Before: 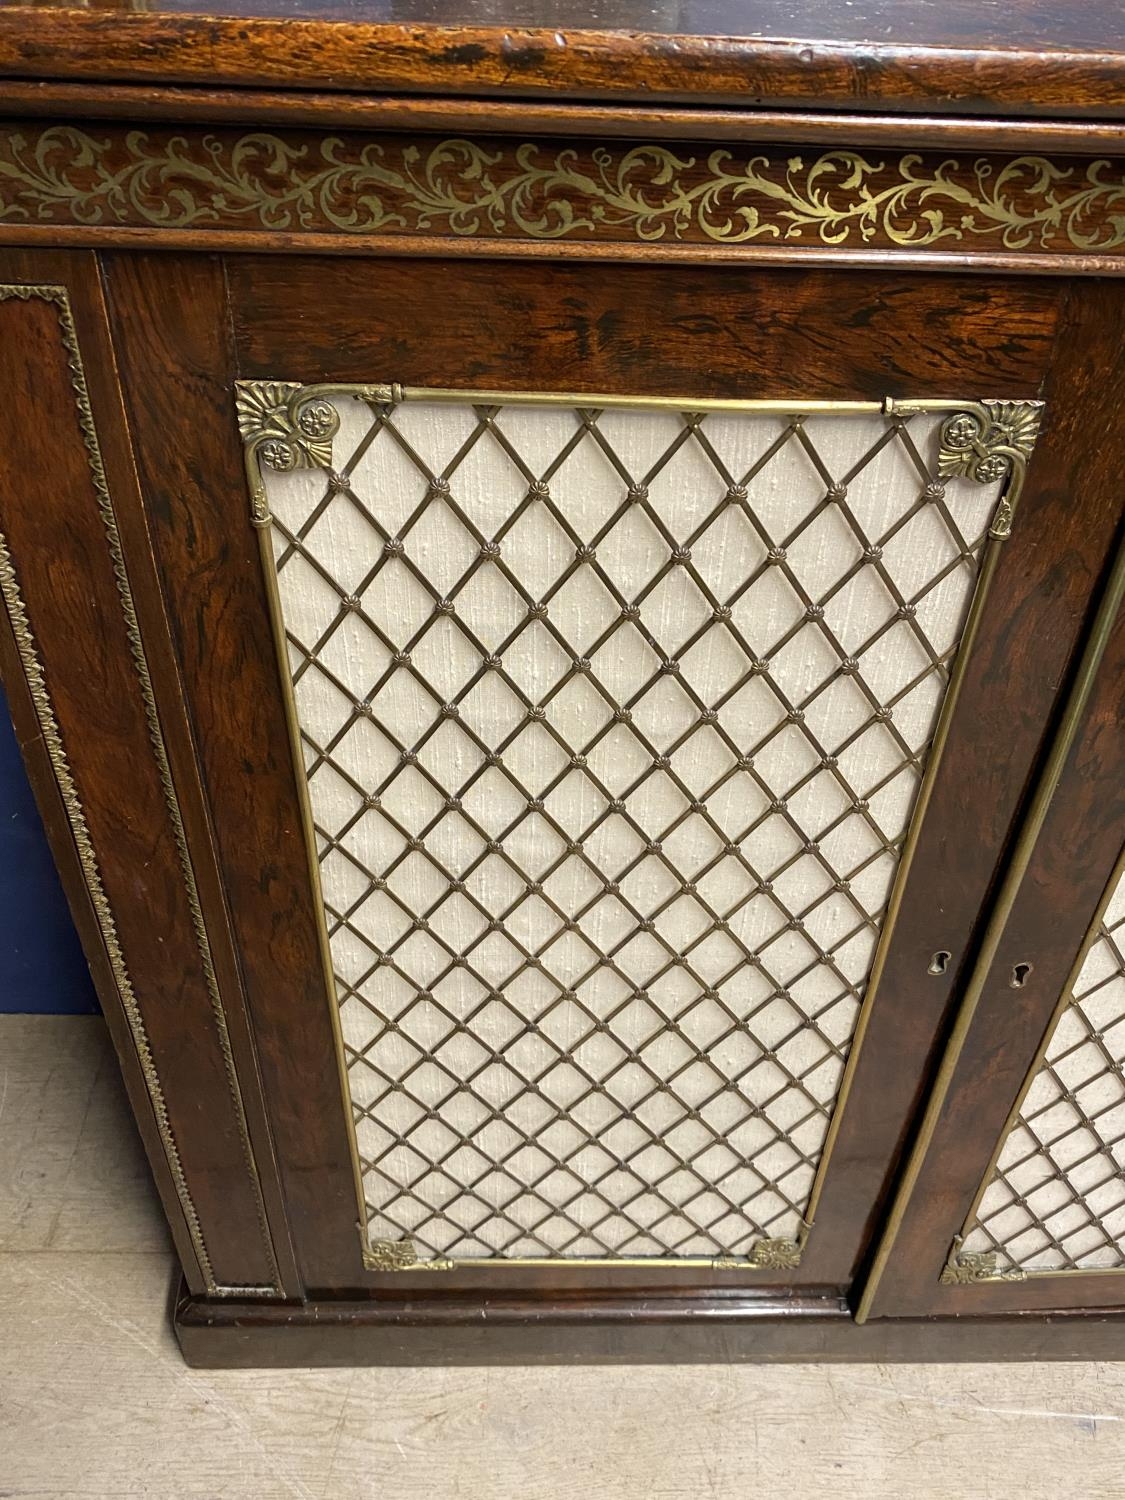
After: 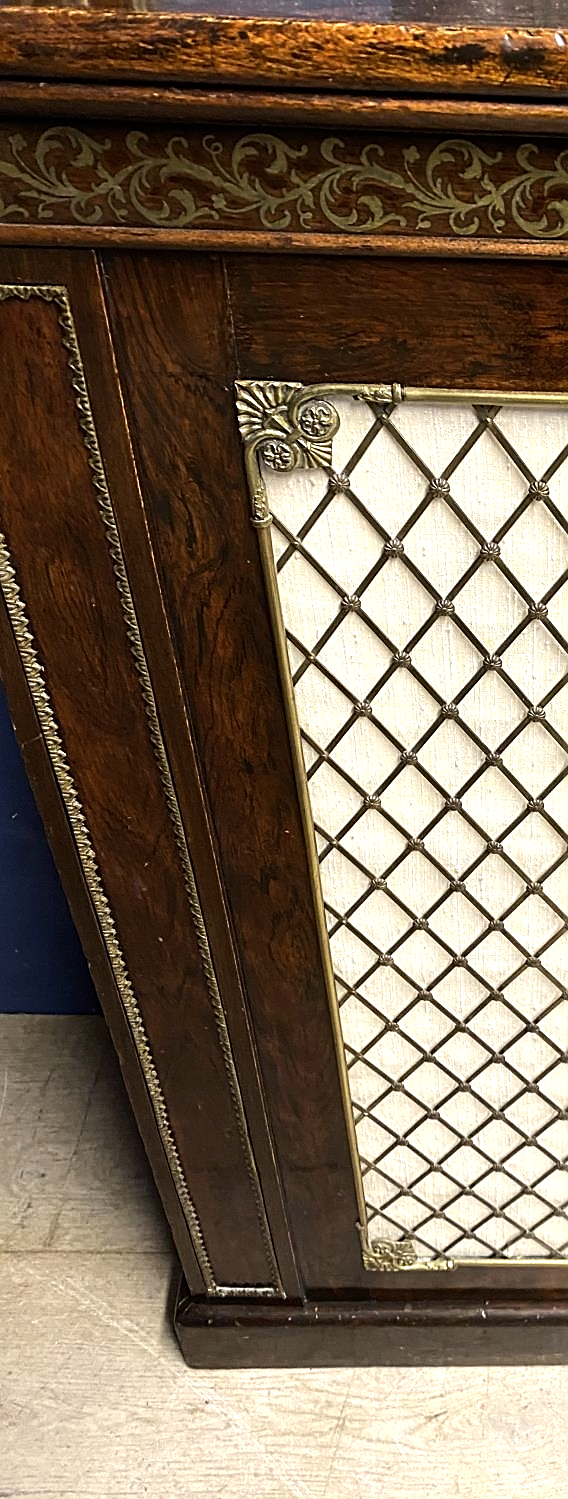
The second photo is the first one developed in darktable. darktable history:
crop and rotate: left 0.031%, top 0%, right 49.422%
sharpen: on, module defaults
tone equalizer: -8 EV -0.757 EV, -7 EV -0.696 EV, -6 EV -0.634 EV, -5 EV -0.364 EV, -3 EV 0.39 EV, -2 EV 0.6 EV, -1 EV 0.699 EV, +0 EV 0.775 EV, edges refinement/feathering 500, mask exposure compensation -1.57 EV, preserve details no
